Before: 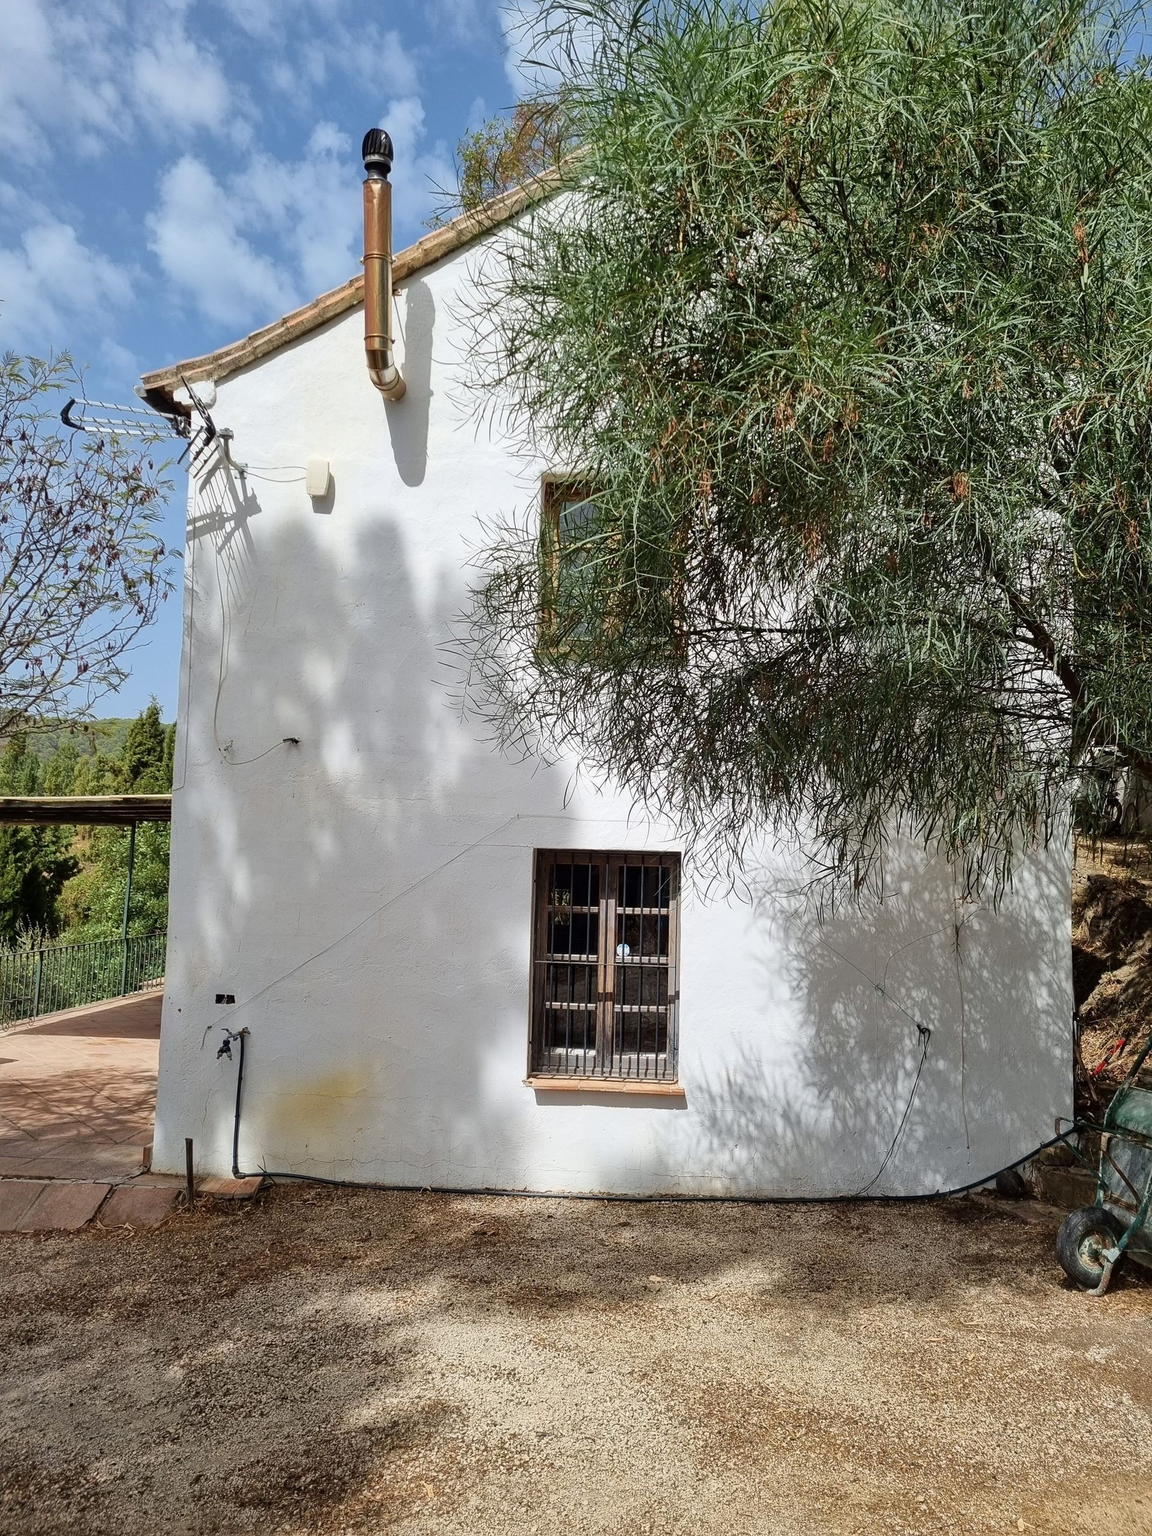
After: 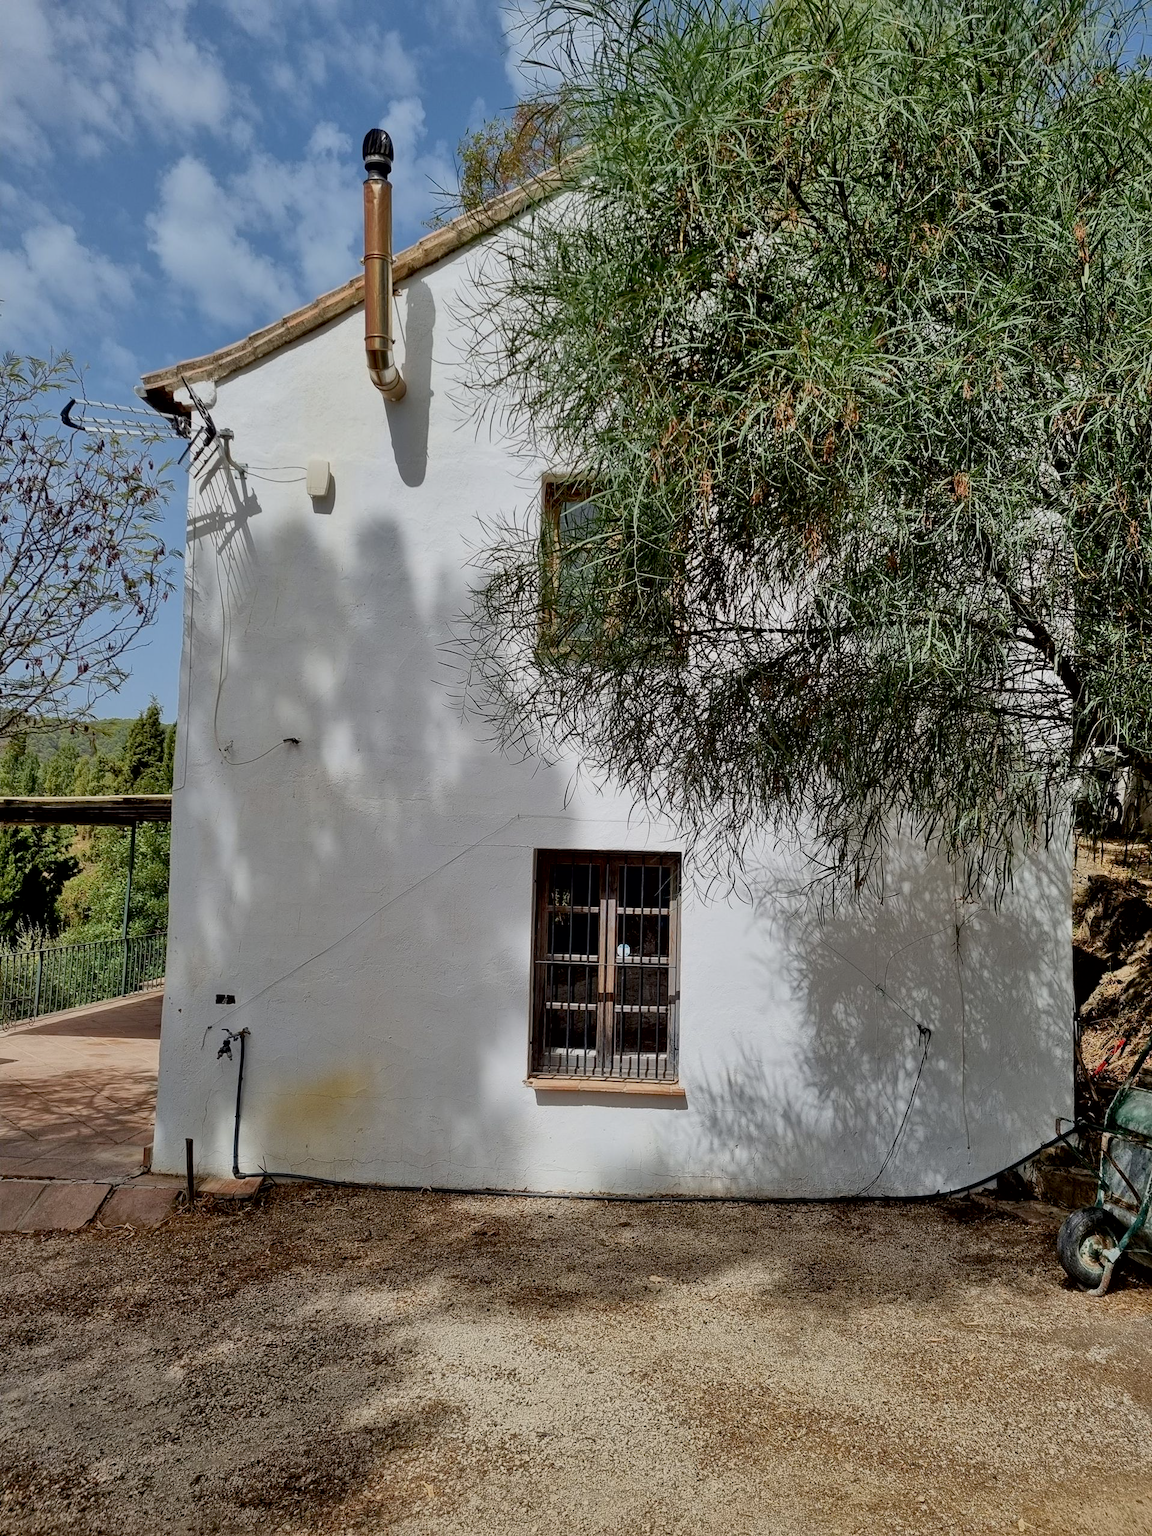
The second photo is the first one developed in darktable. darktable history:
exposure: black level correction 0.011, exposure -0.478 EV, compensate highlight preservation false
shadows and highlights: shadows 53.11, soften with gaussian
